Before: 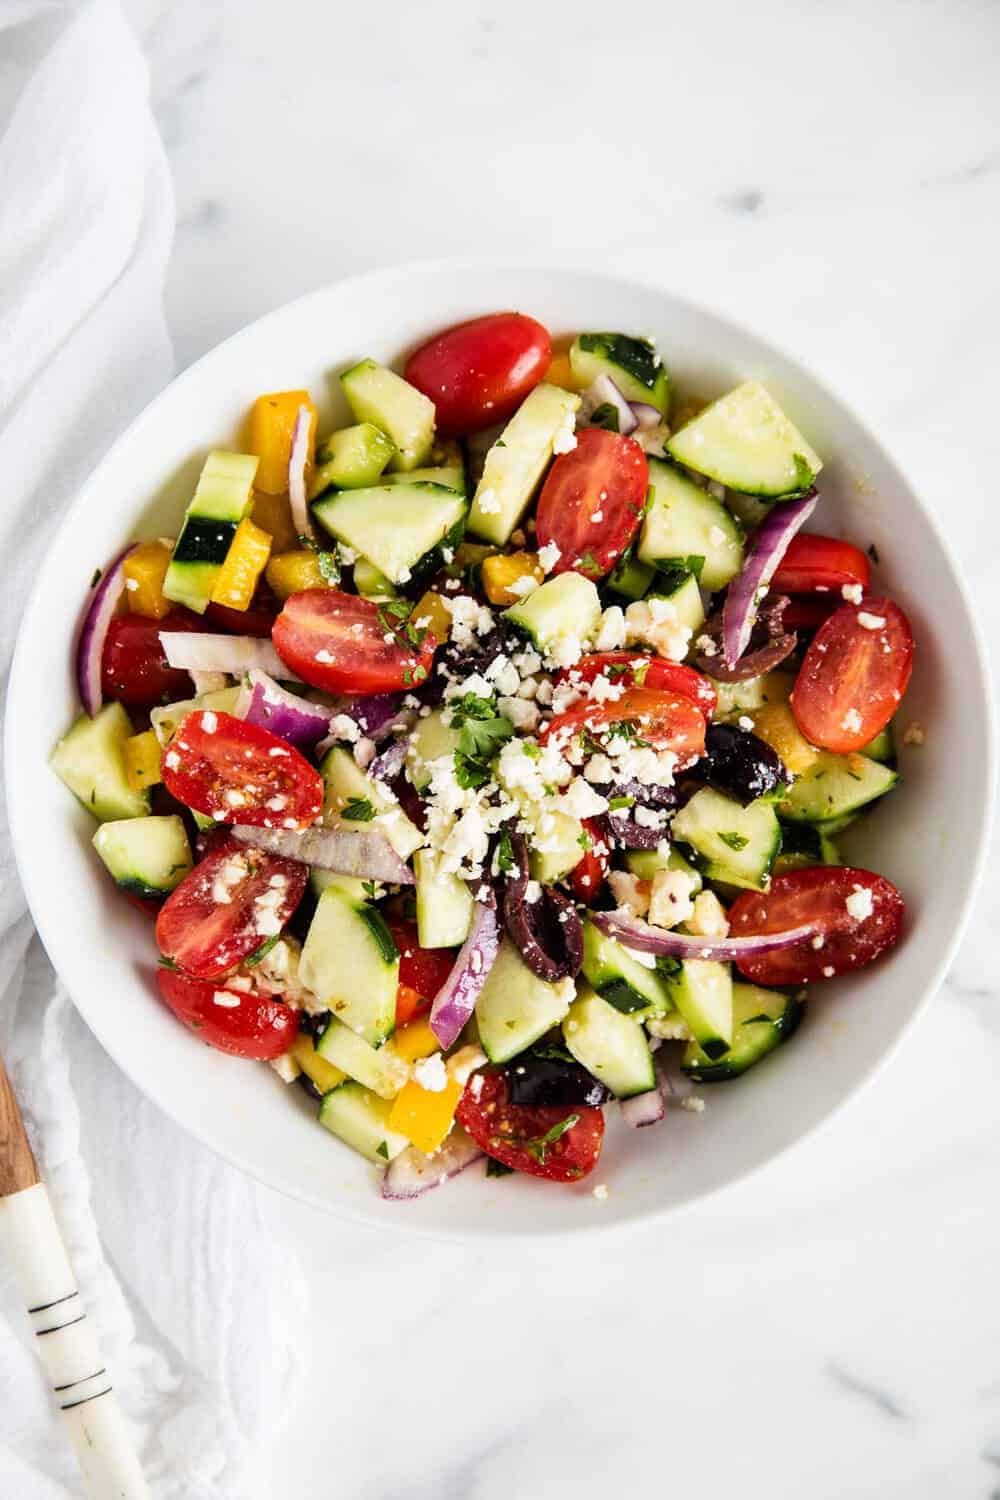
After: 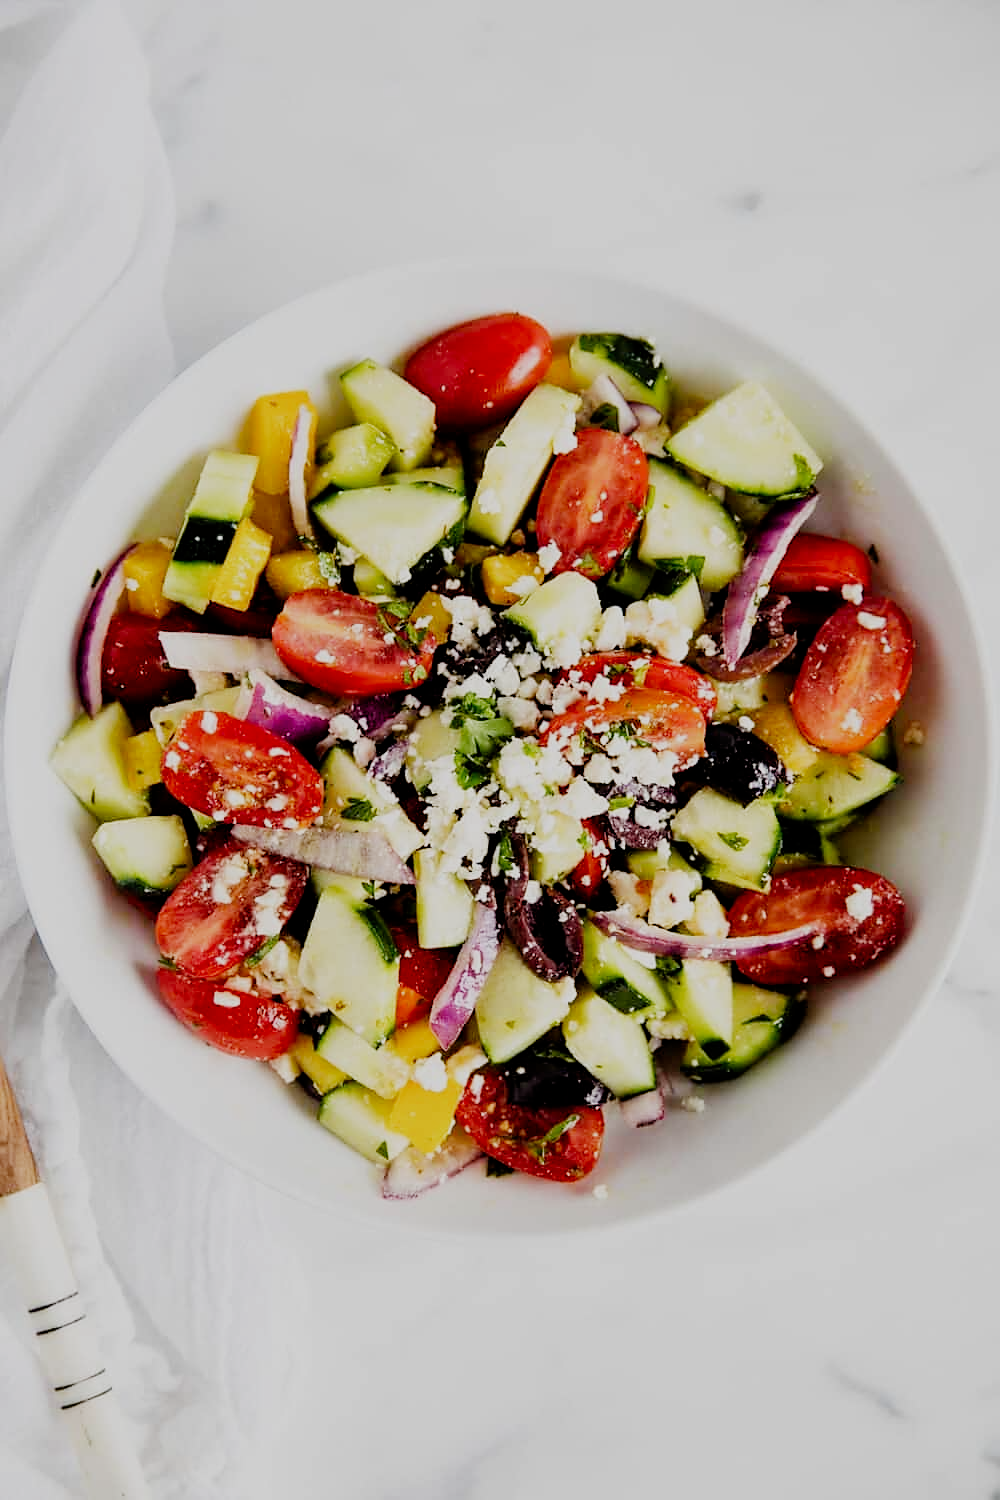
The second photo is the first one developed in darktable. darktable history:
filmic rgb: black relative exposure -9.24 EV, white relative exposure 6.77 EV, hardness 3.06, contrast 1.052, preserve chrominance no, color science v4 (2020)
sharpen: radius 1.537, amount 0.372, threshold 1.455
tone equalizer: edges refinement/feathering 500, mask exposure compensation -1.57 EV, preserve details no
